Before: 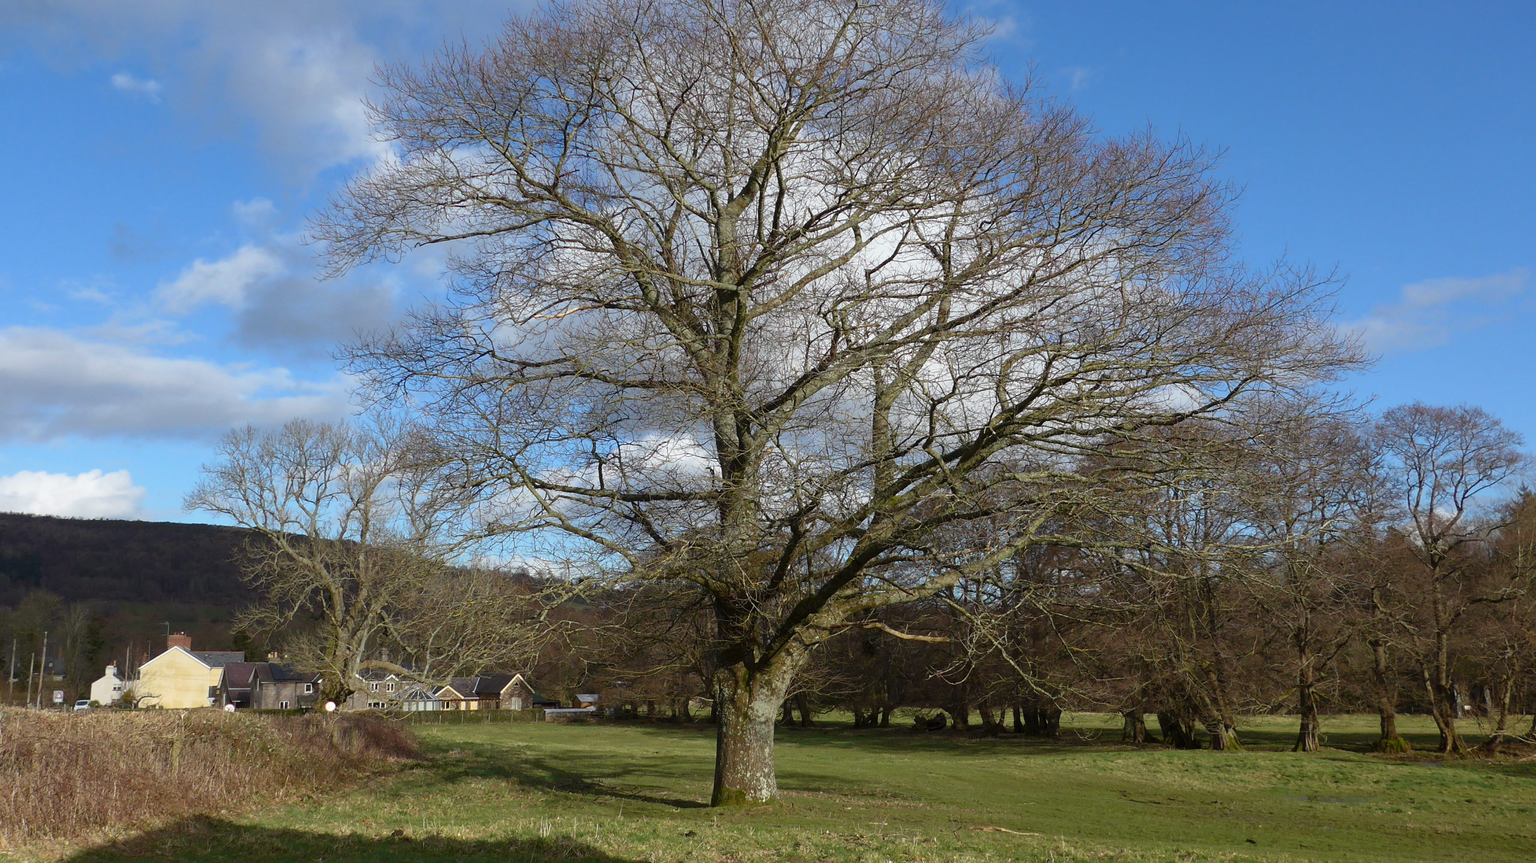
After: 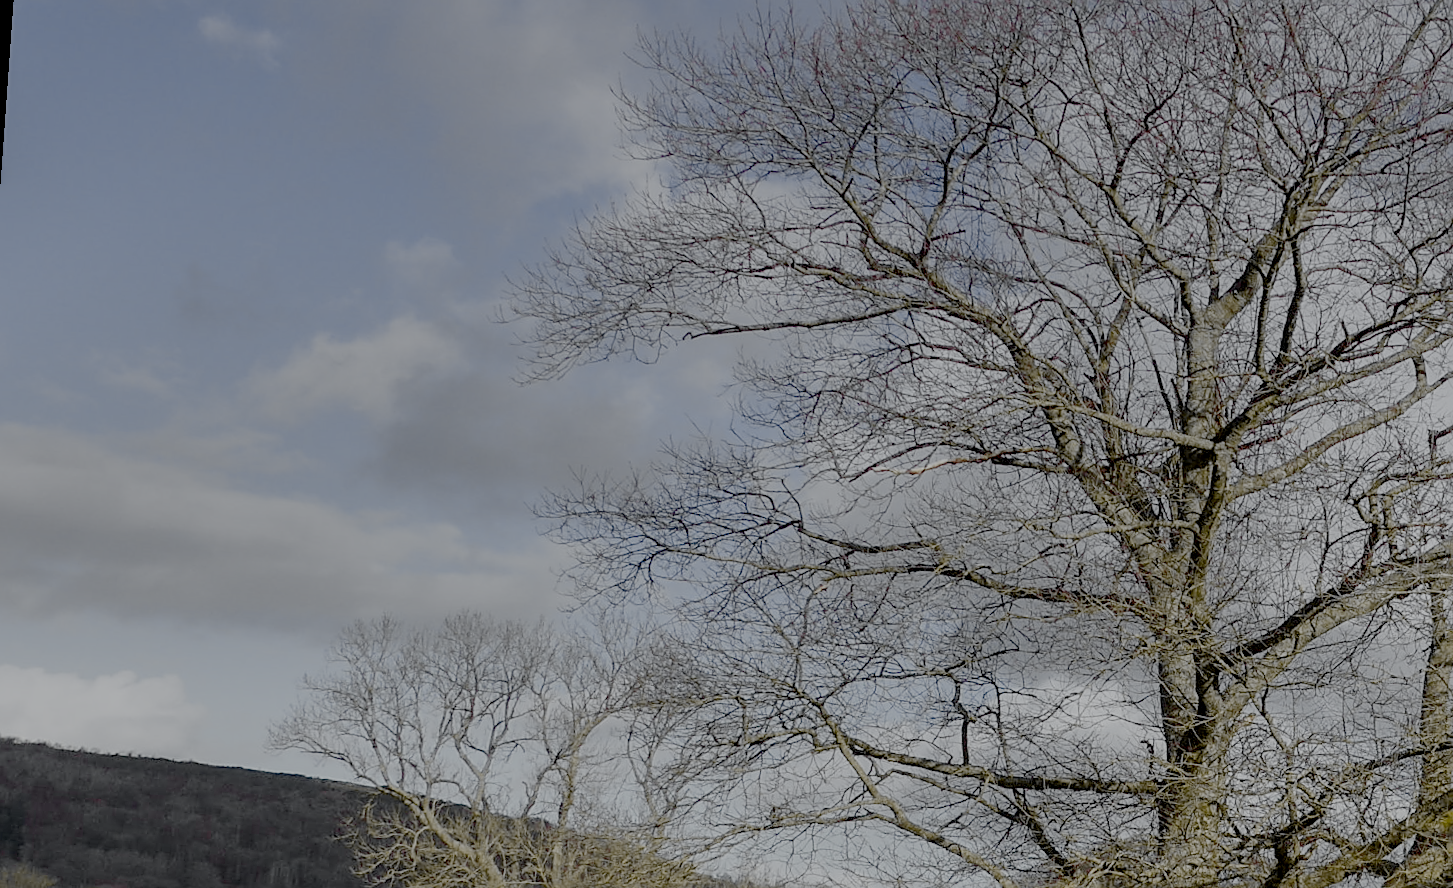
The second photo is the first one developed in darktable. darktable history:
filmic rgb: white relative exposure 8 EV, threshold 3 EV, structure ↔ texture 100%, target black luminance 0%, hardness 2.44, latitude 76.53%, contrast 0.562, shadows ↔ highlights balance 0%, preserve chrominance no, color science v4 (2020), iterations of high-quality reconstruction 10, type of noise poissonian, enable highlight reconstruction true
shadows and highlights: shadows 20.91, highlights -82.73, soften with gaussian
local contrast: detail 130%
rotate and perspective: rotation 4.1°, automatic cropping off
crop and rotate: left 3.047%, top 7.509%, right 42.236%, bottom 37.598%
graduated density: hue 238.83°, saturation 50%
tone curve: curves: ch0 [(0, 0.012) (0.036, 0.035) (0.274, 0.288) (0.504, 0.536) (0.844, 0.84) (1, 0.983)]; ch1 [(0, 0) (0.389, 0.403) (0.462, 0.486) (0.499, 0.498) (0.511, 0.502) (0.536, 0.547) (0.579, 0.578) (0.626, 0.645) (0.749, 0.781) (1, 1)]; ch2 [(0, 0) (0.457, 0.486) (0.5, 0.5) (0.557, 0.561) (0.614, 0.622) (0.704, 0.732) (1, 1)], color space Lab, independent channels, preserve colors none
sharpen: on, module defaults
